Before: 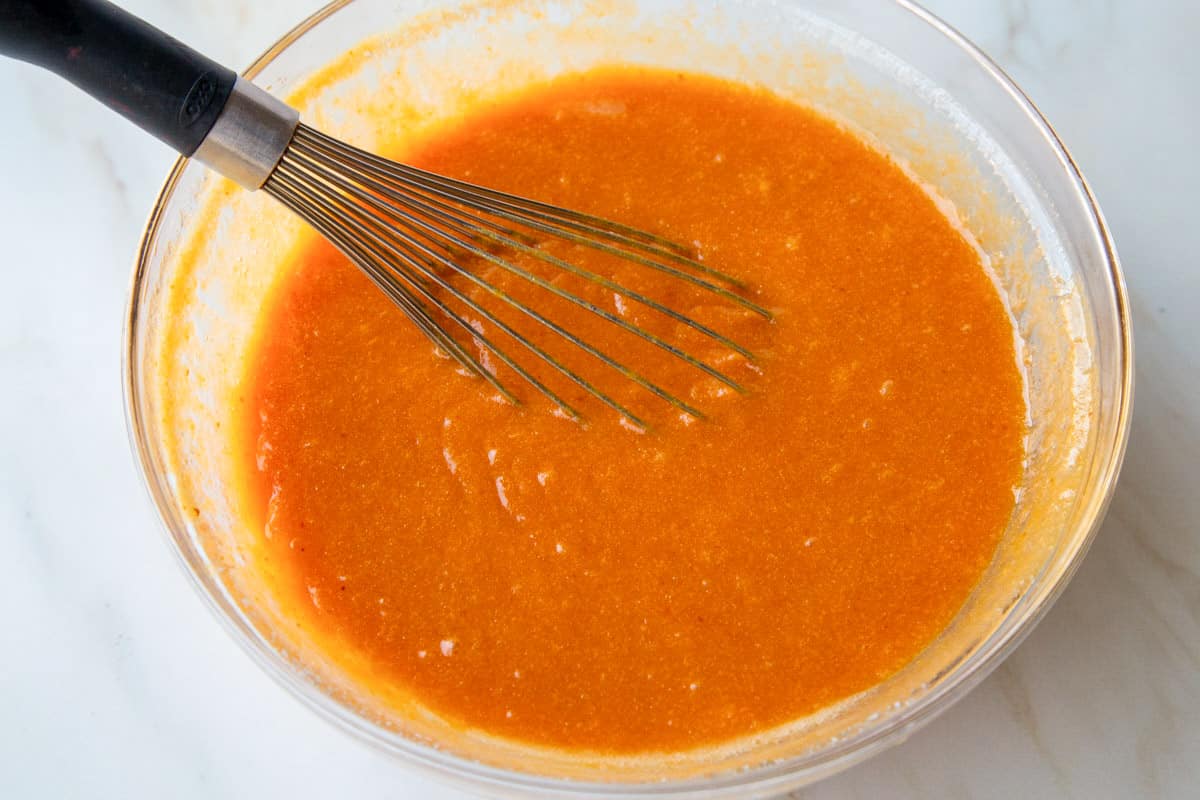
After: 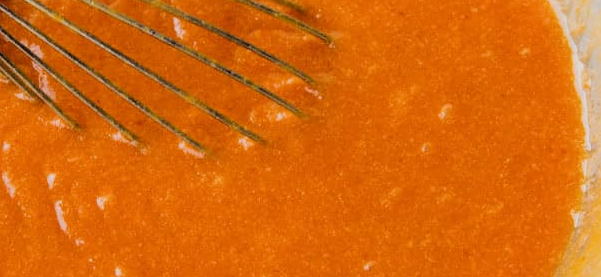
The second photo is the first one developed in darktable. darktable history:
crop: left 36.814%, top 34.616%, right 13.079%, bottom 30.663%
tone equalizer: edges refinement/feathering 500, mask exposure compensation -1.57 EV, preserve details no
filmic rgb: black relative exposure -5.09 EV, white relative exposure 3.96 EV, hardness 2.9, contrast 1.299, highlights saturation mix -30.16%
